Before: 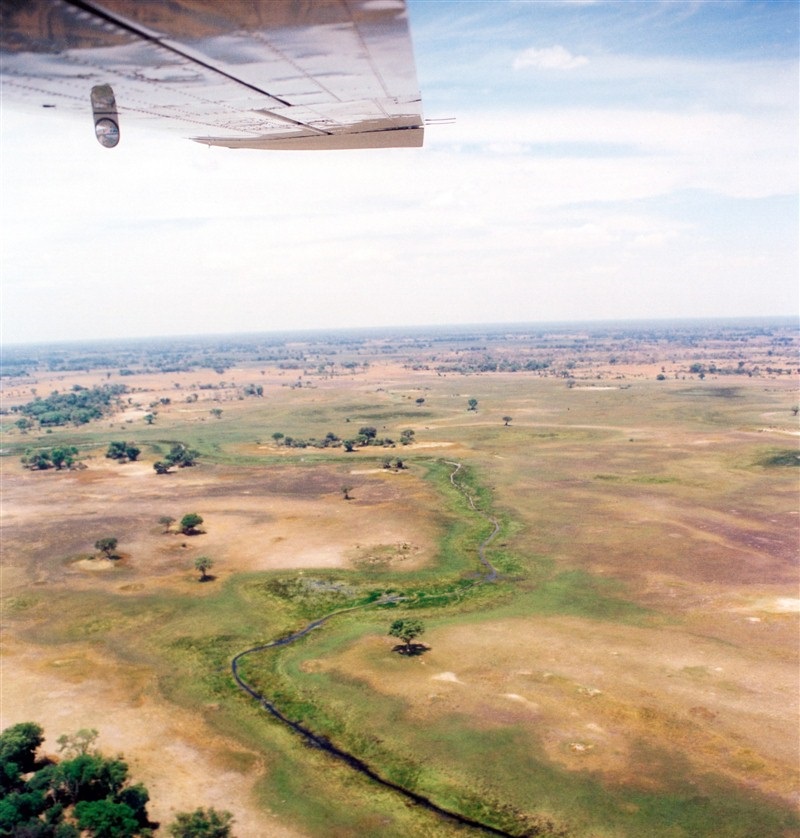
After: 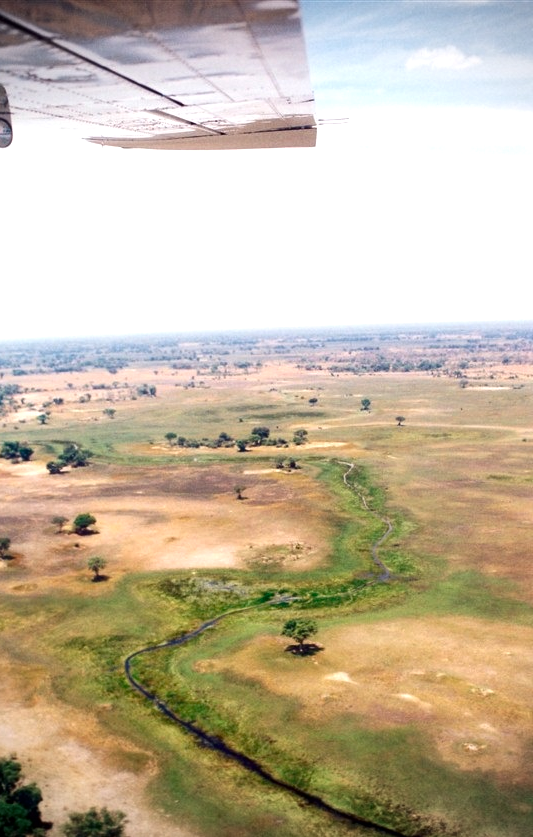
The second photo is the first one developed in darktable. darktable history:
crop and rotate: left 13.537%, right 19.796%
vignetting: on, module defaults
contrast brightness saturation: contrast 0.07, brightness -0.13, saturation 0.06
exposure: black level correction 0, exposure 0.4 EV, compensate exposure bias true, compensate highlight preservation false
